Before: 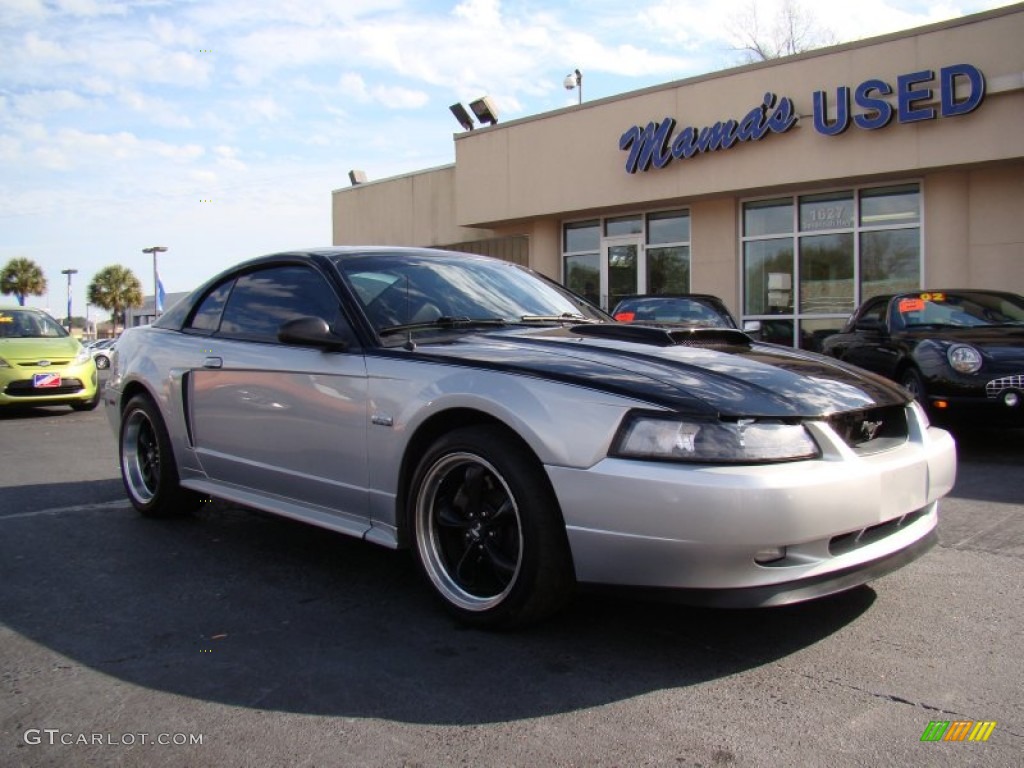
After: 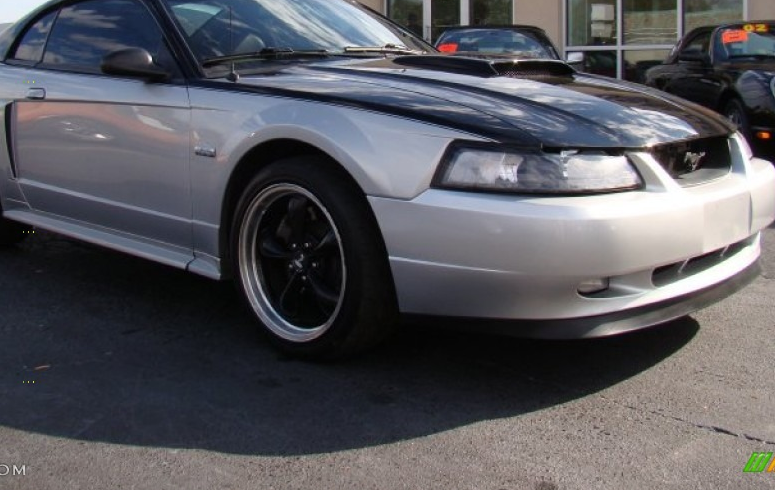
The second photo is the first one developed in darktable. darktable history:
crop and rotate: left 17.299%, top 35.115%, right 7.015%, bottom 1.024%
